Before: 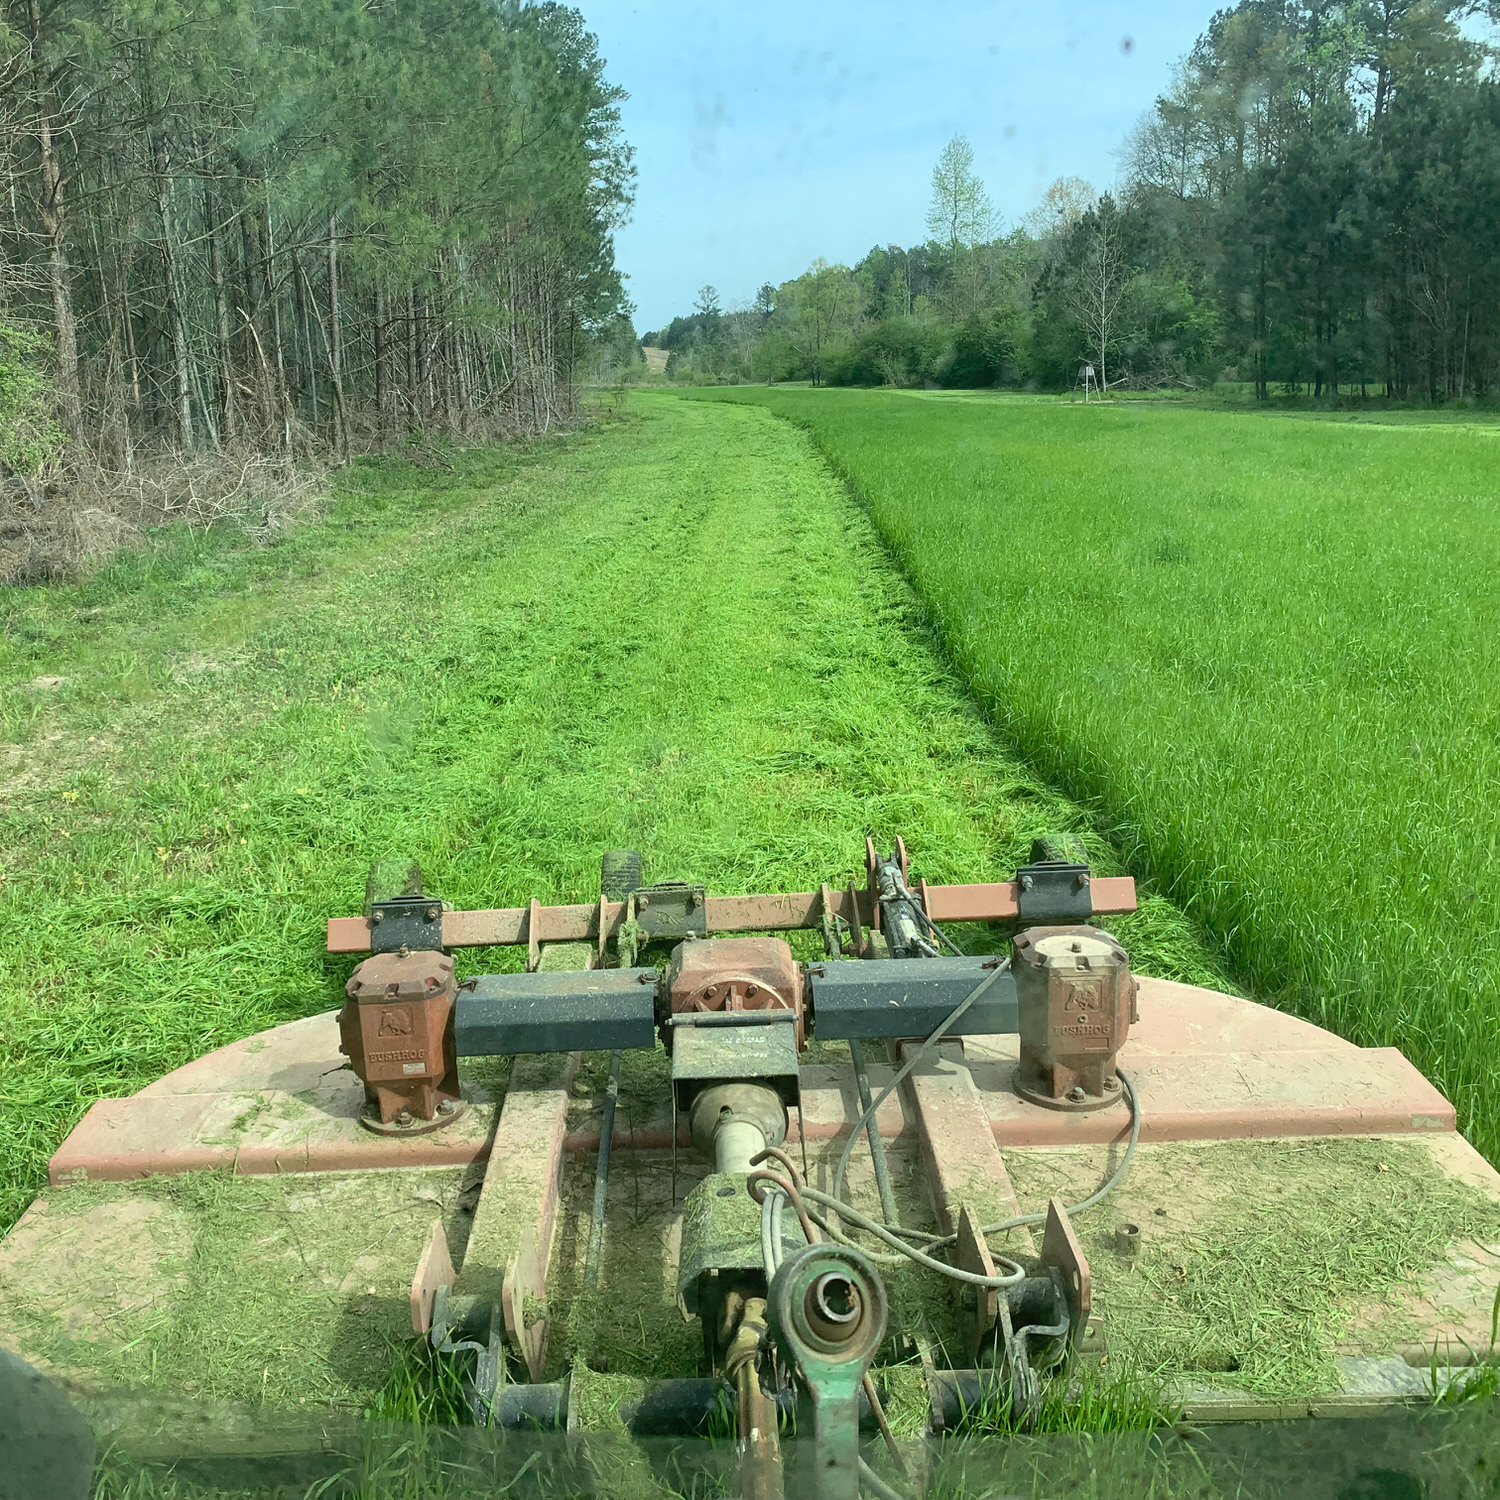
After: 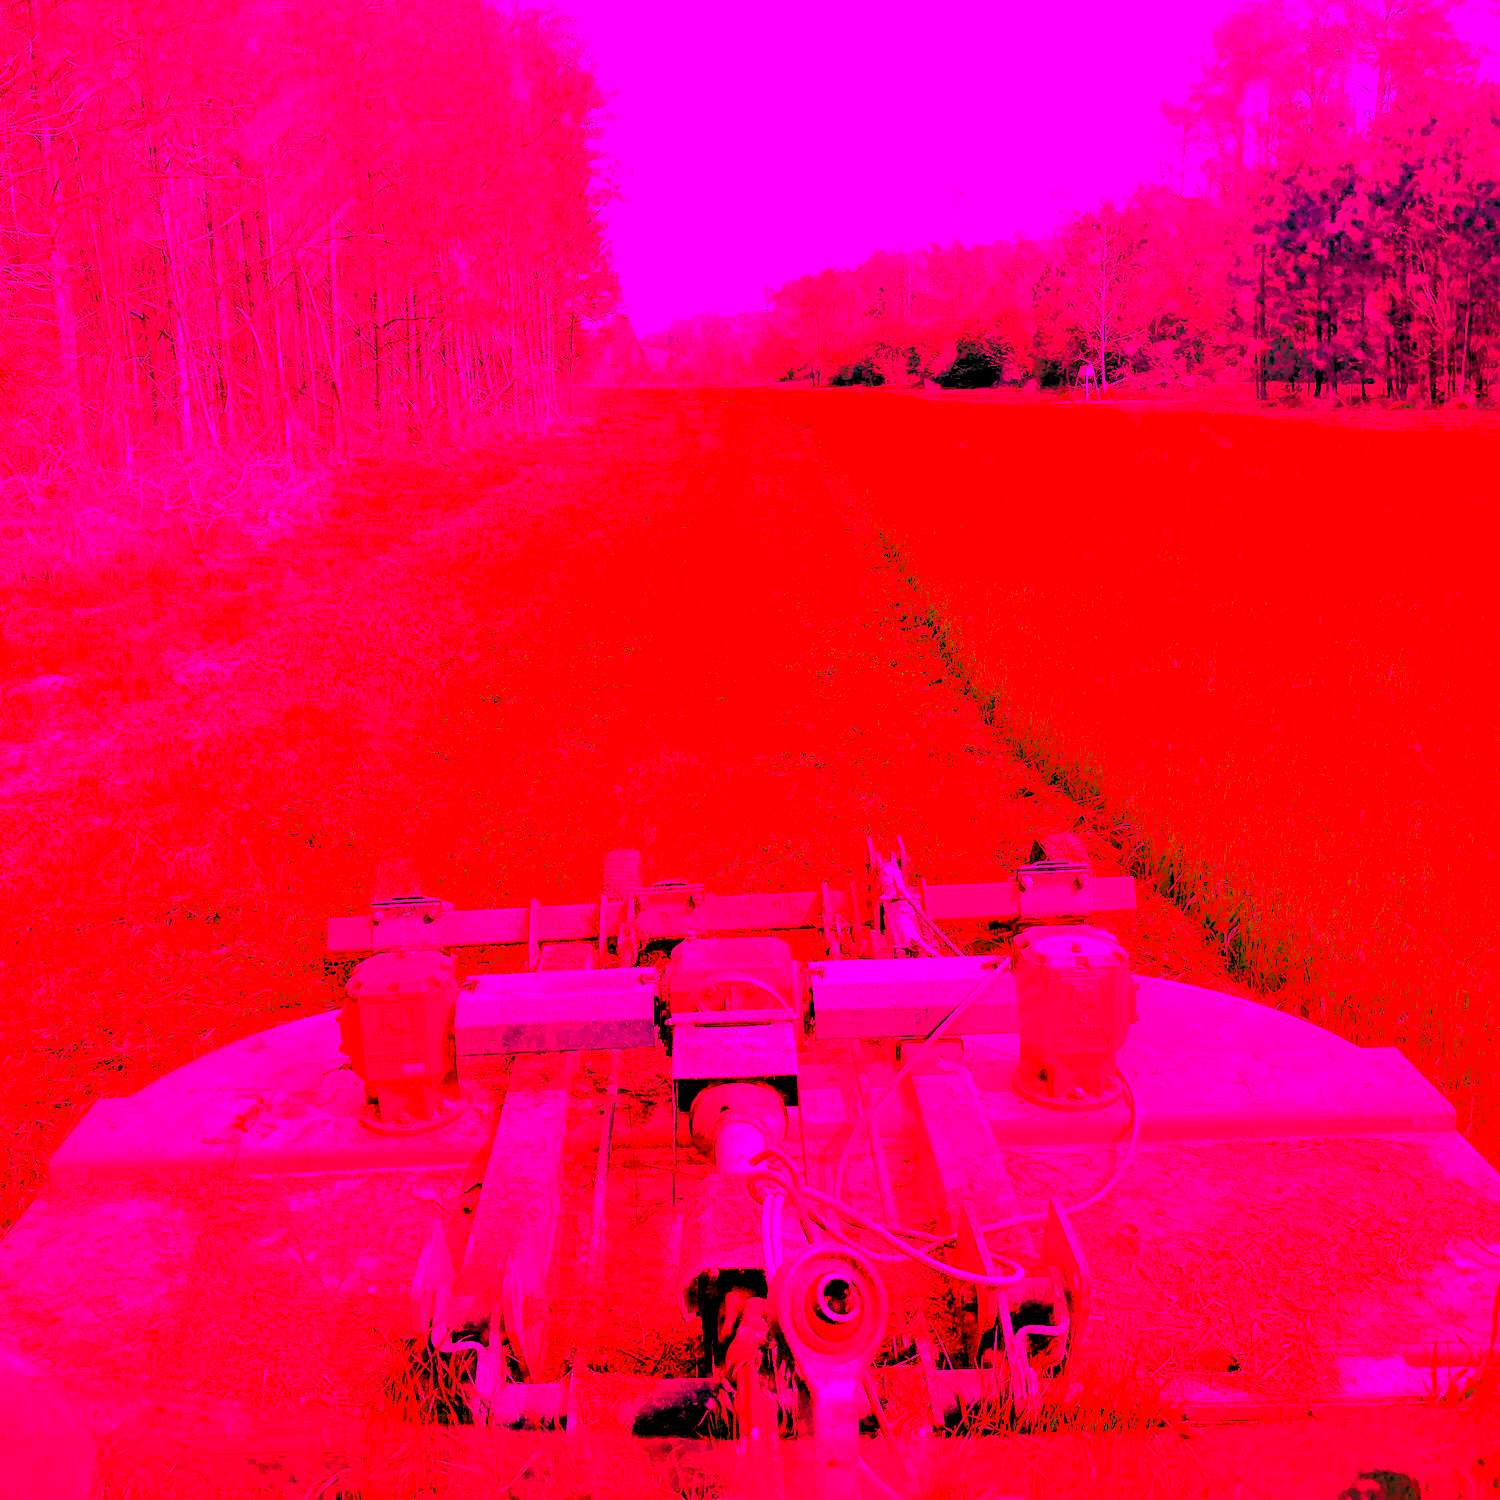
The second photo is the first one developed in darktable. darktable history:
rgb levels: levels [[0.034, 0.472, 0.904], [0, 0.5, 1], [0, 0.5, 1]]
color correction: saturation 2.15
white balance: red 4.26, blue 1.802
